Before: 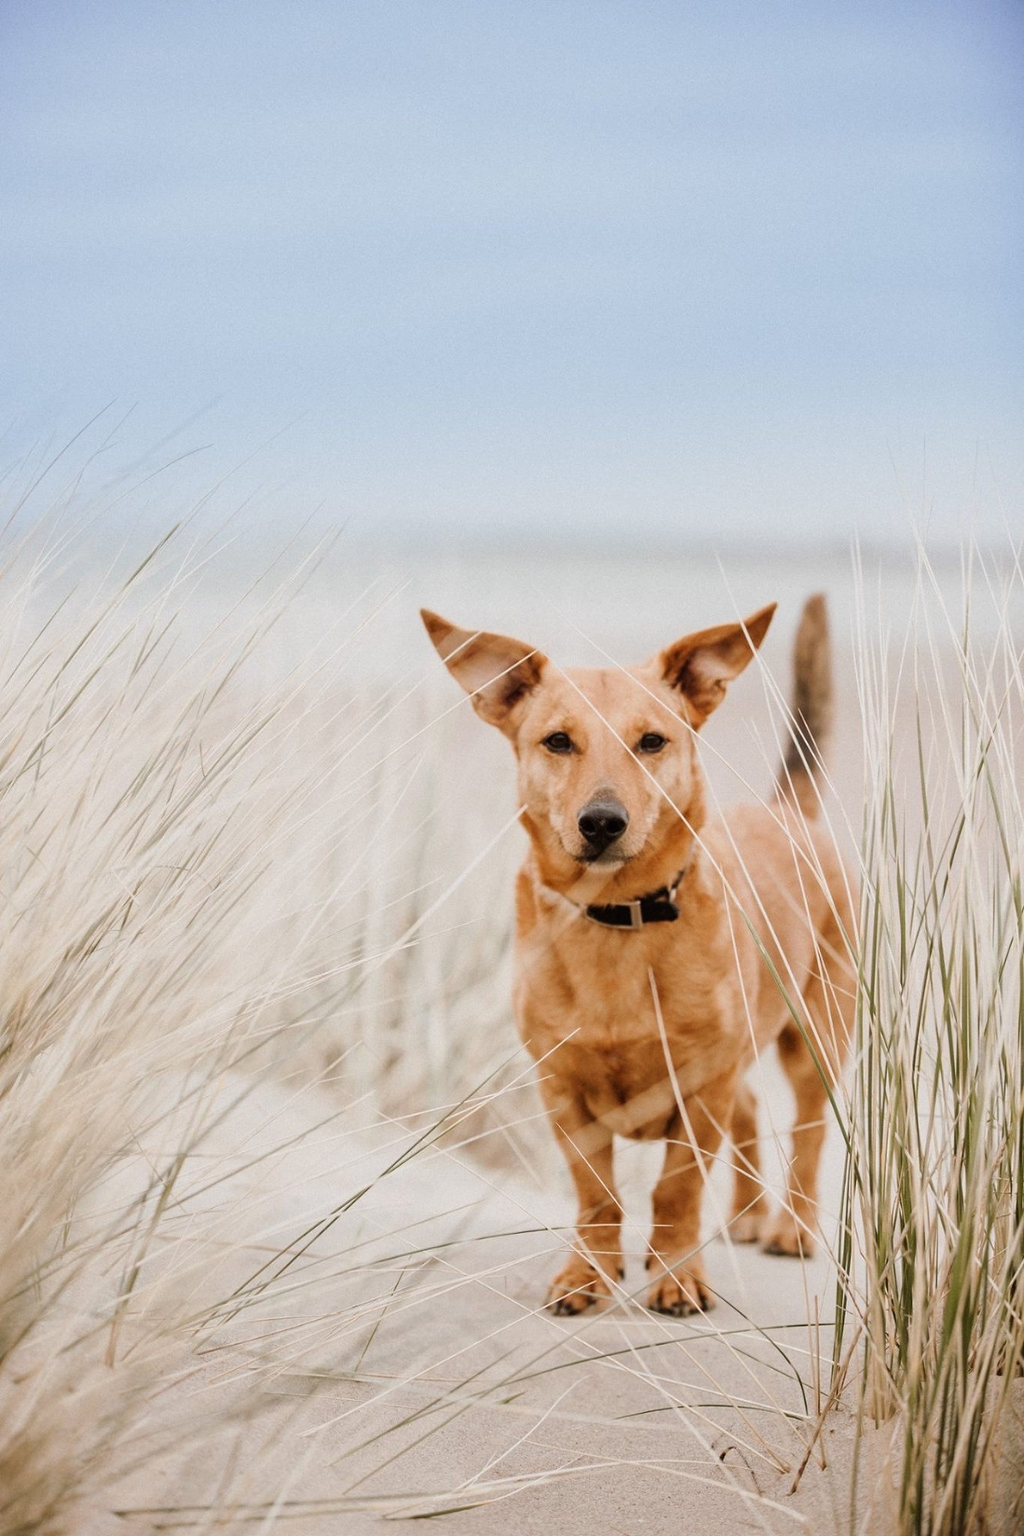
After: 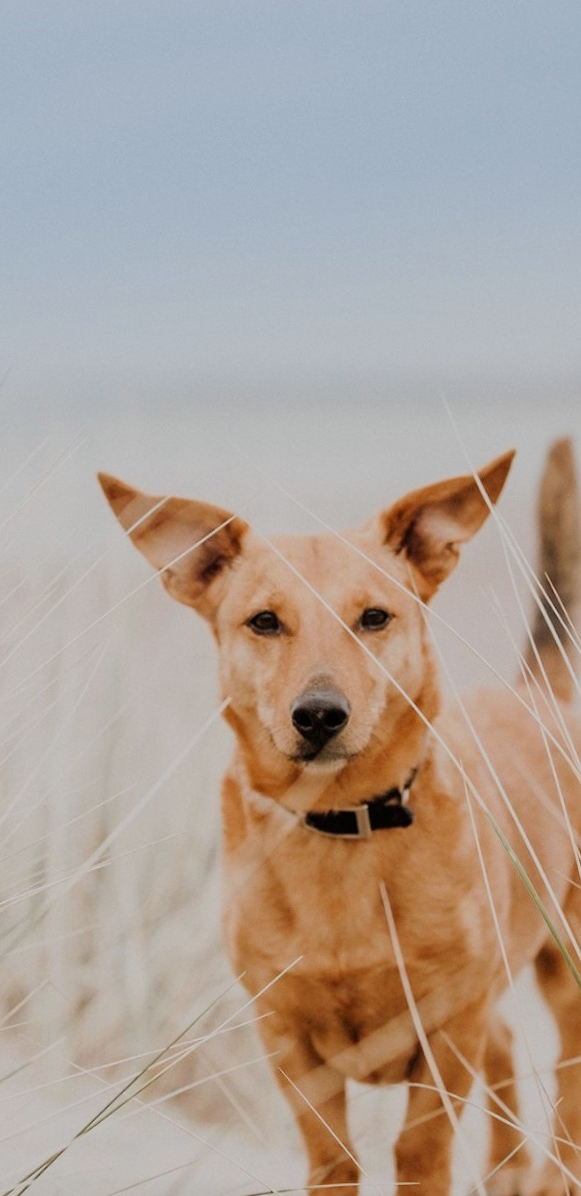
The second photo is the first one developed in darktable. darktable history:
crop: left 32.075%, top 10.976%, right 18.355%, bottom 17.596%
rotate and perspective: rotation -2.12°, lens shift (vertical) 0.009, lens shift (horizontal) -0.008, automatic cropping original format, crop left 0.036, crop right 0.964, crop top 0.05, crop bottom 0.959
filmic rgb: black relative exposure -13 EV, threshold 3 EV, target white luminance 85%, hardness 6.3, latitude 42.11%, contrast 0.858, shadows ↔ highlights balance 8.63%, color science v4 (2020), enable highlight reconstruction true
